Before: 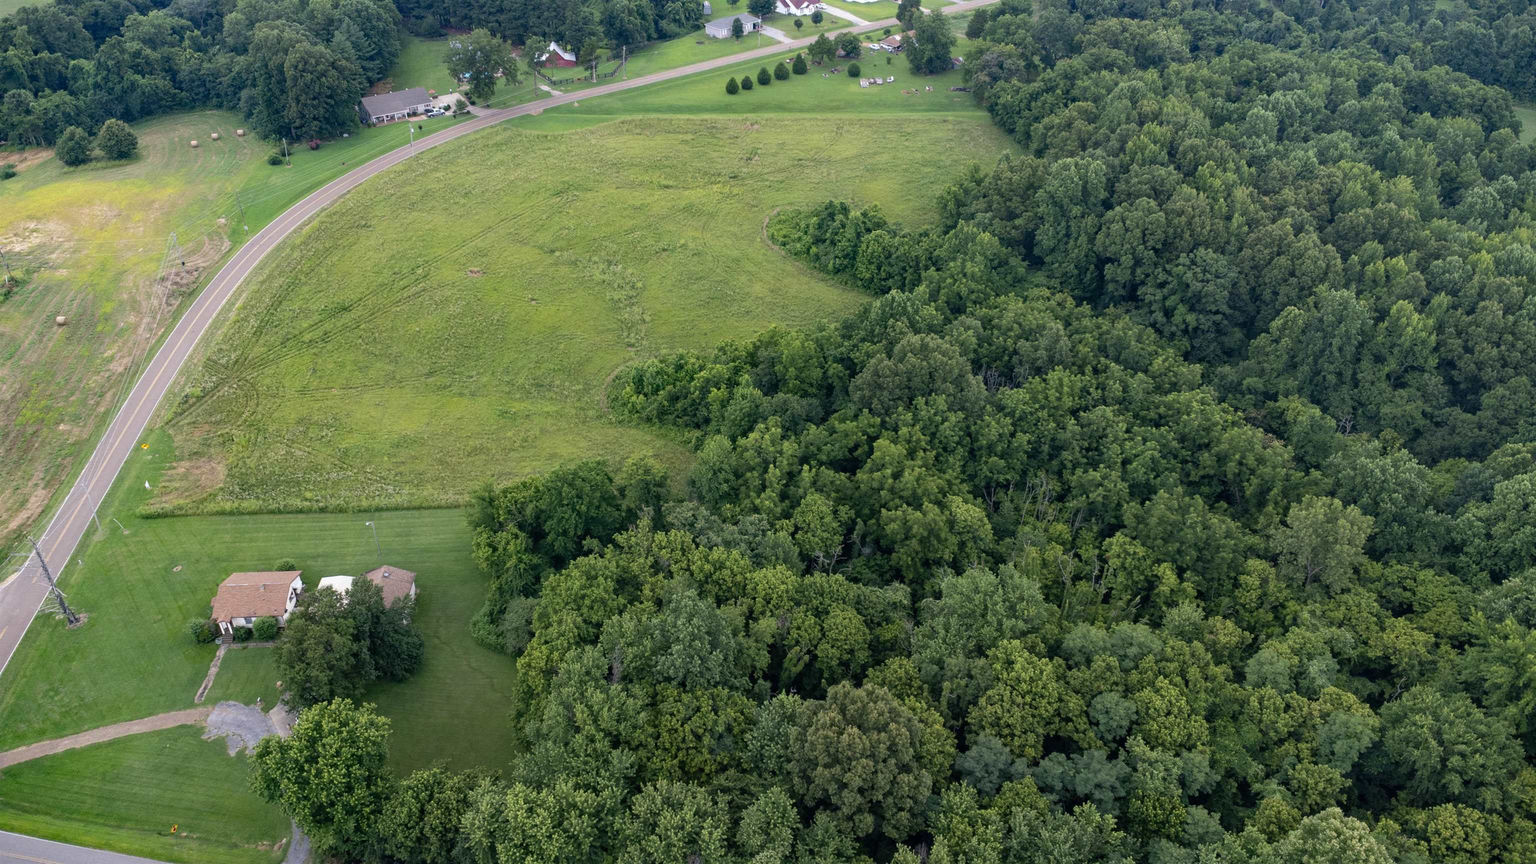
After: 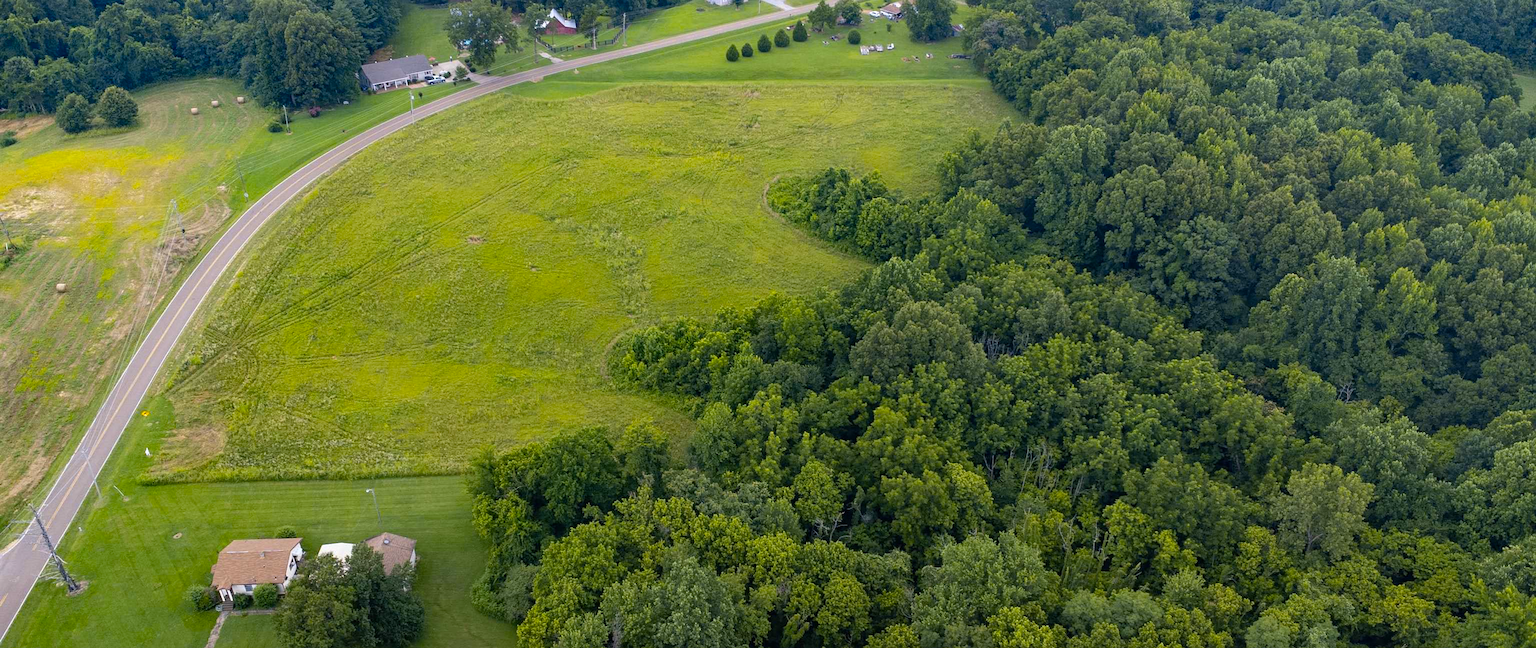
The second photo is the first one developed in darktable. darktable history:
crop: top 3.857%, bottom 21.132%
sharpen: amount 0.2
color balance rgb: perceptual saturation grading › global saturation 30%, global vibrance 20%
color contrast: green-magenta contrast 0.8, blue-yellow contrast 1.1, unbound 0
